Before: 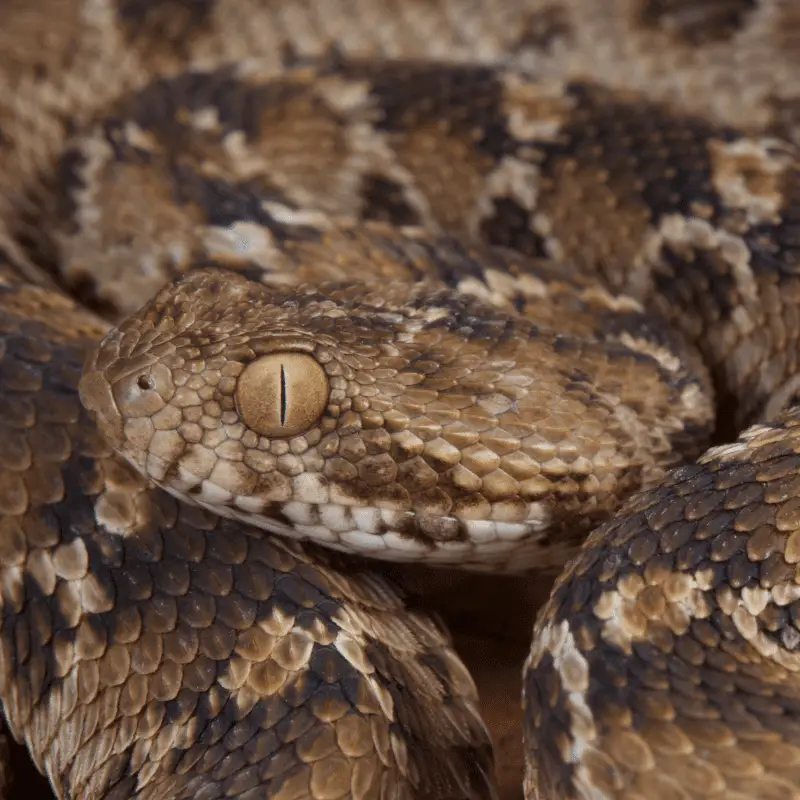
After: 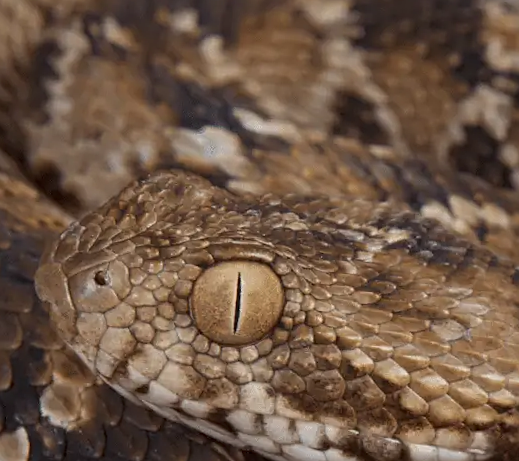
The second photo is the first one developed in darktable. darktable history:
crop and rotate: angle -4.99°, left 2.122%, top 6.945%, right 27.566%, bottom 30.519%
sharpen: on, module defaults
white balance: emerald 1
